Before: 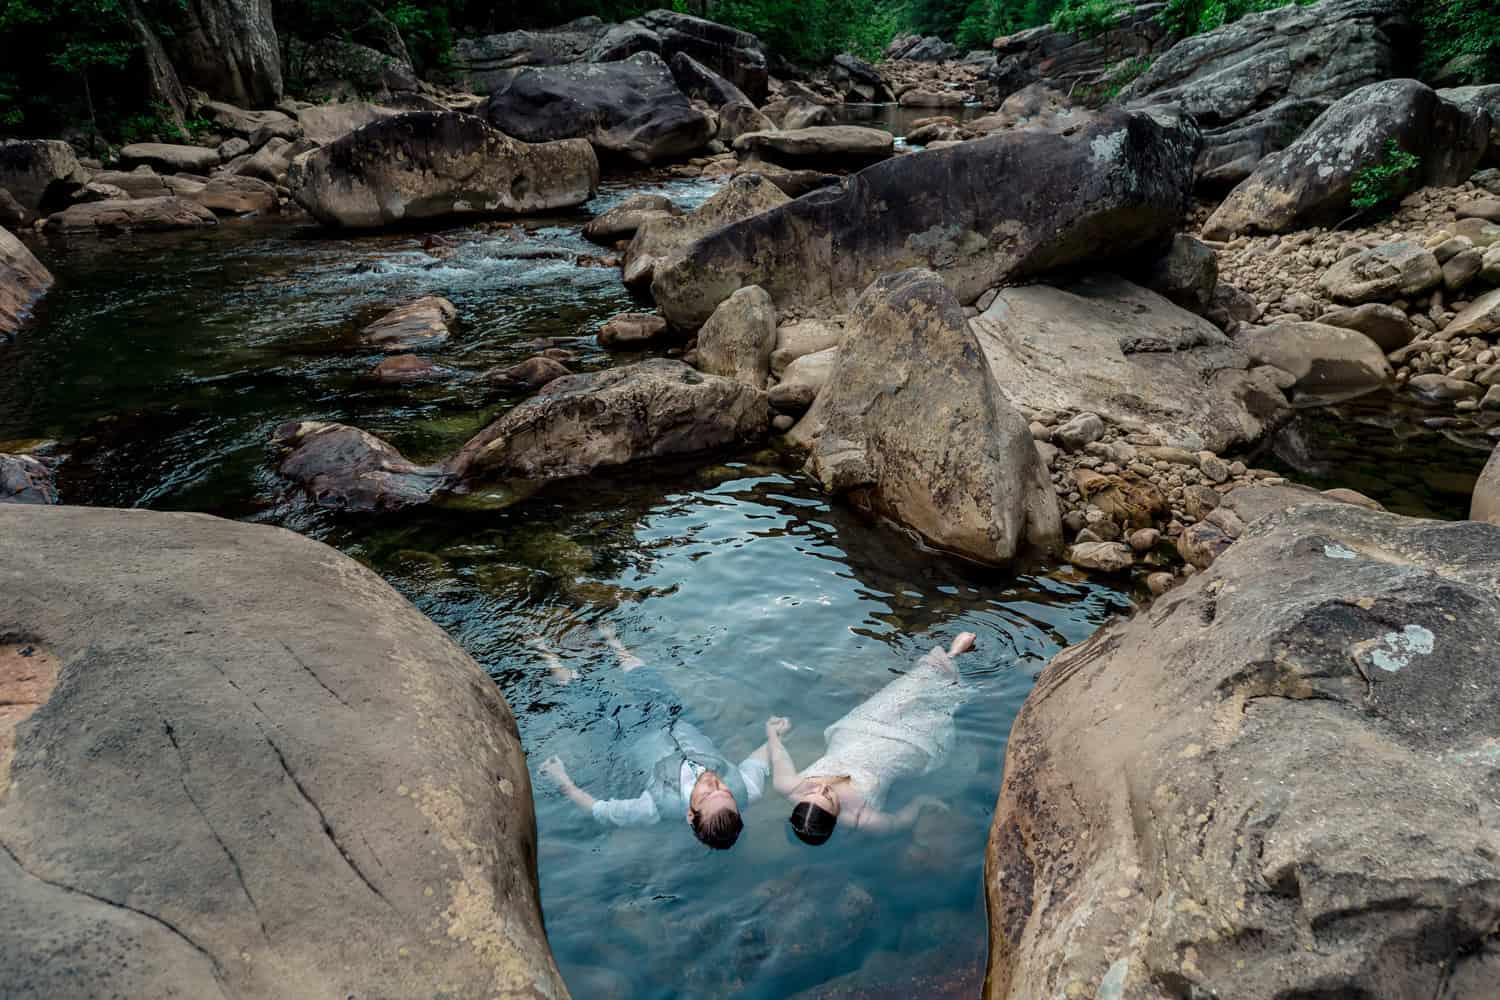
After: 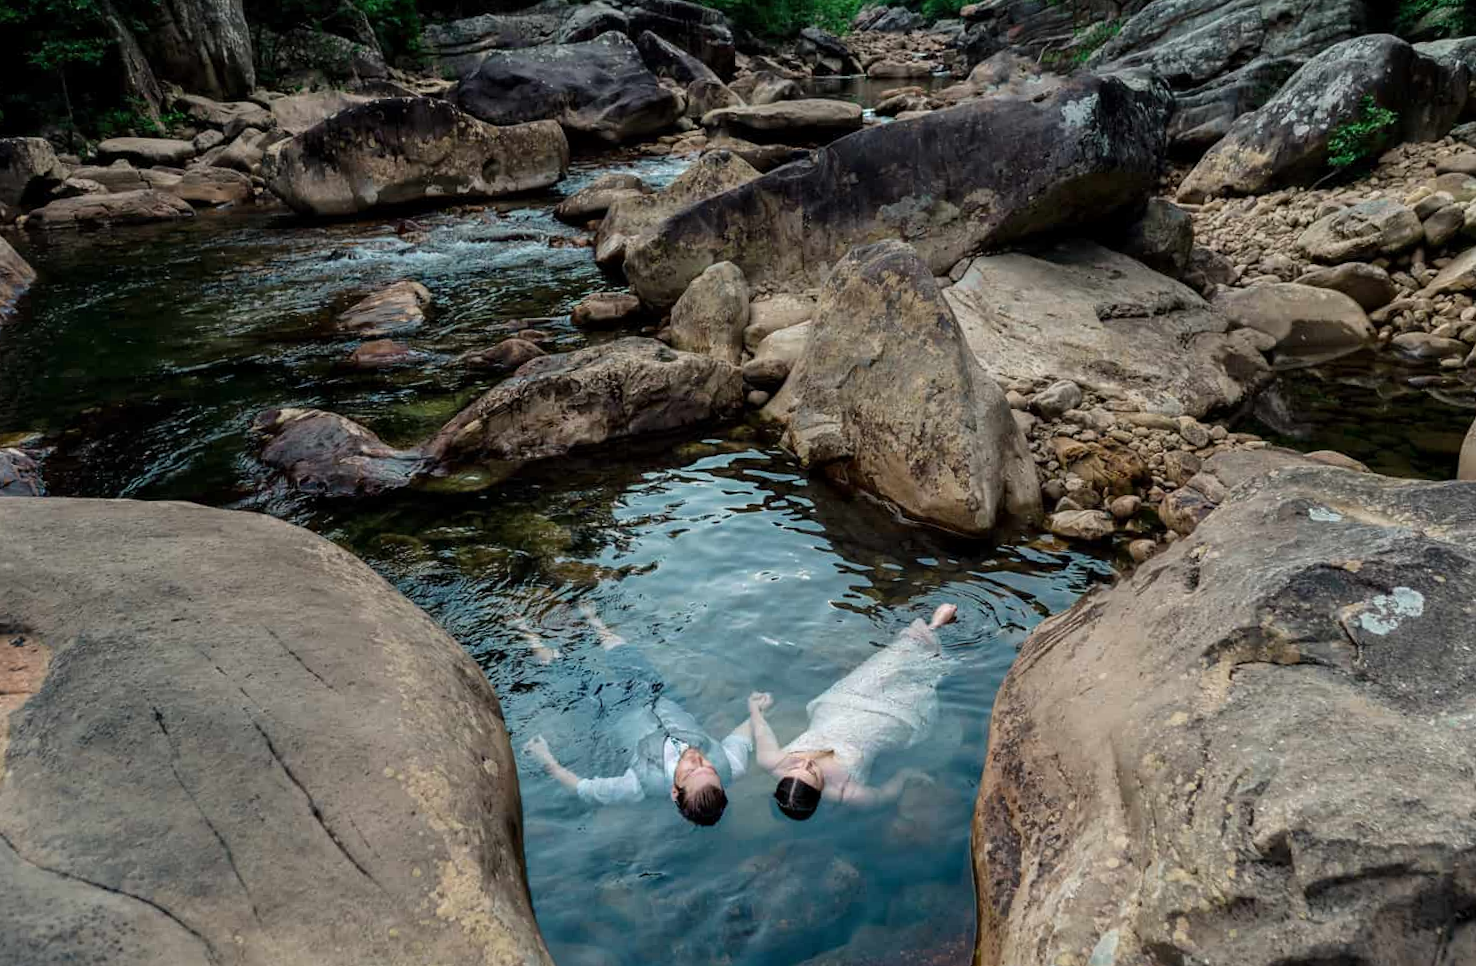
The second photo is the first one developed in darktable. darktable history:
shadows and highlights: shadows 20.91, highlights -82.73, soften with gaussian
rotate and perspective: rotation -1.32°, lens shift (horizontal) -0.031, crop left 0.015, crop right 0.985, crop top 0.047, crop bottom 0.982
